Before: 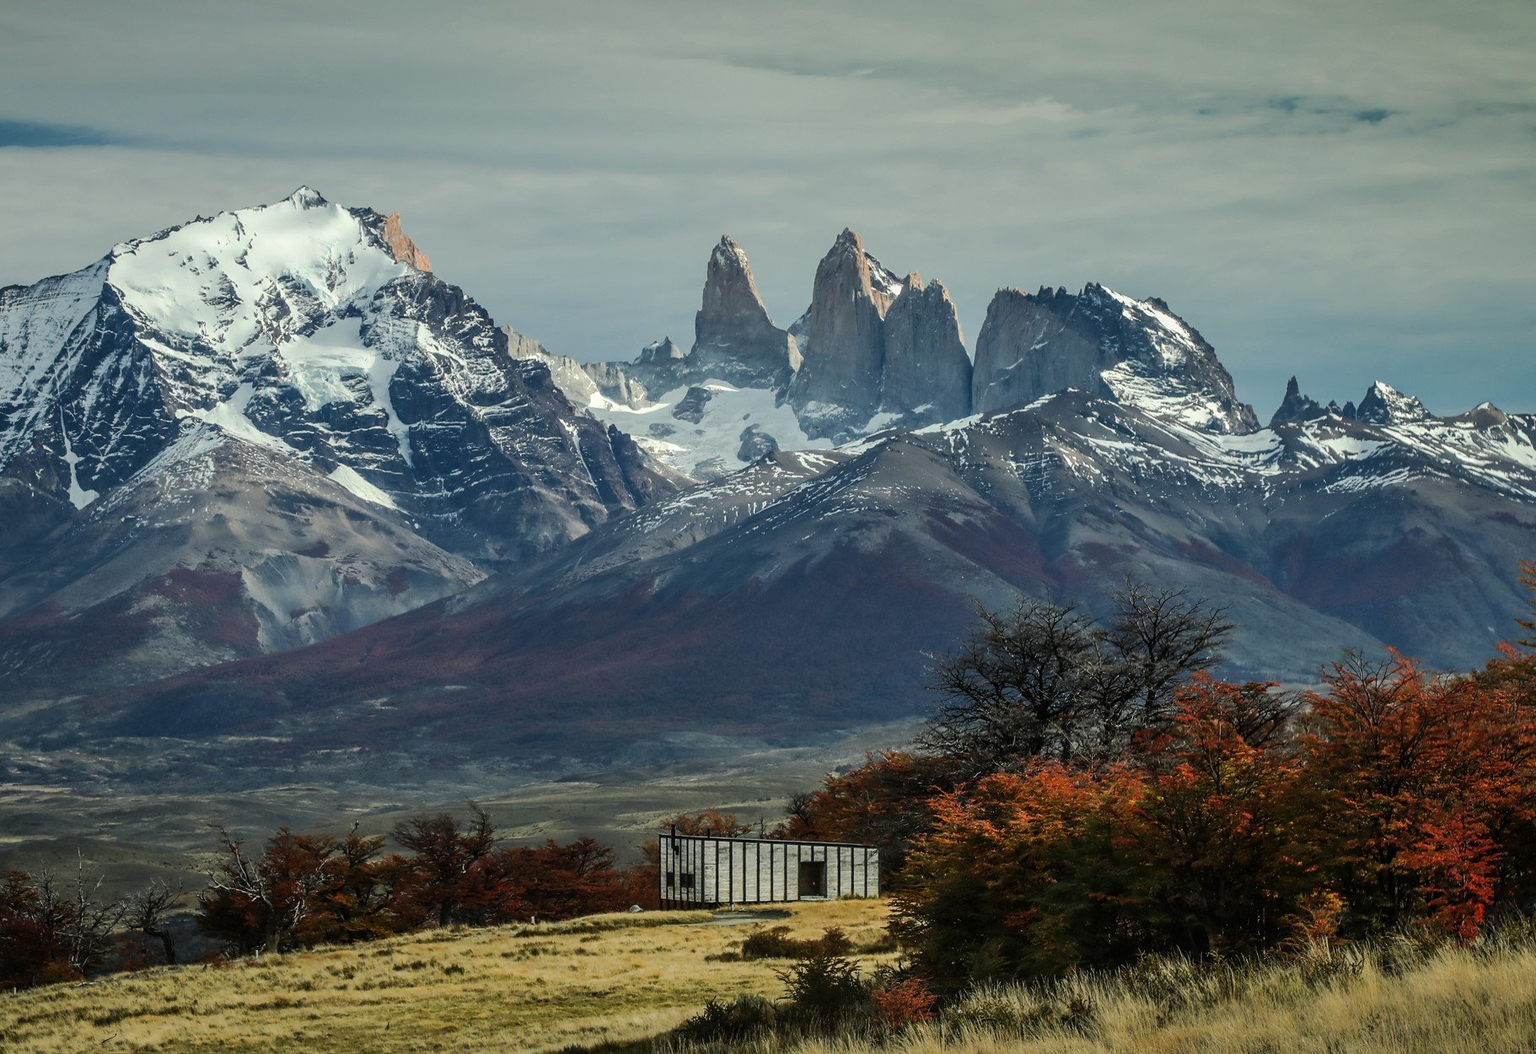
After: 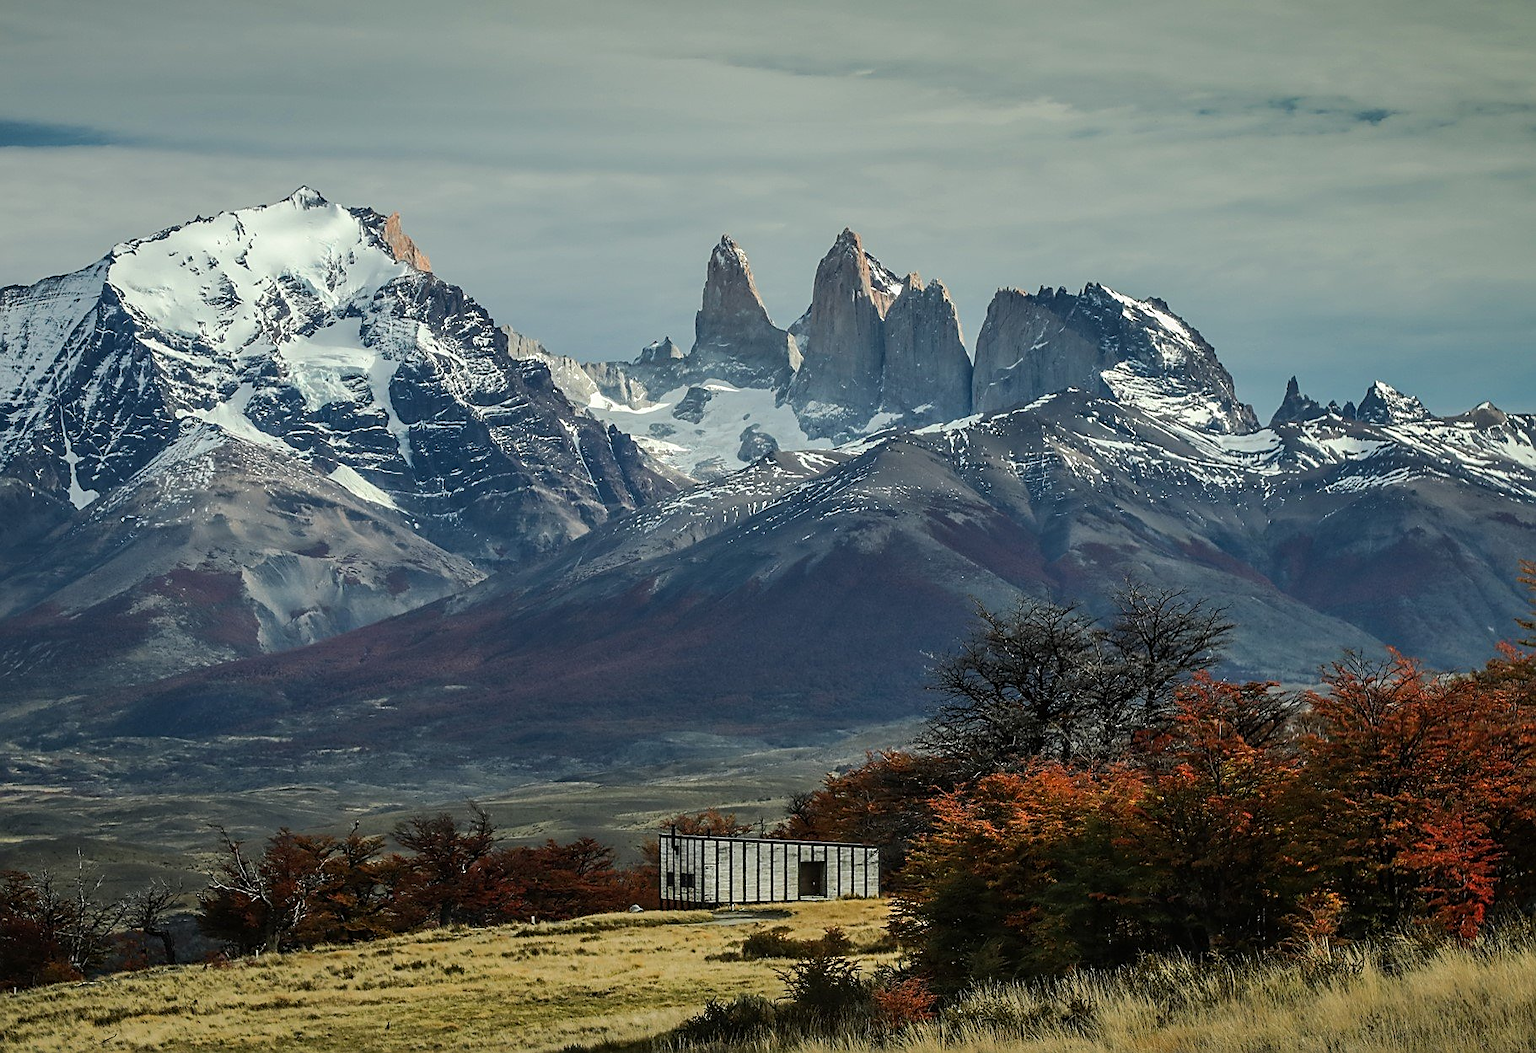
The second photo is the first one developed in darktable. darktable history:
sharpen: amount 0.593
